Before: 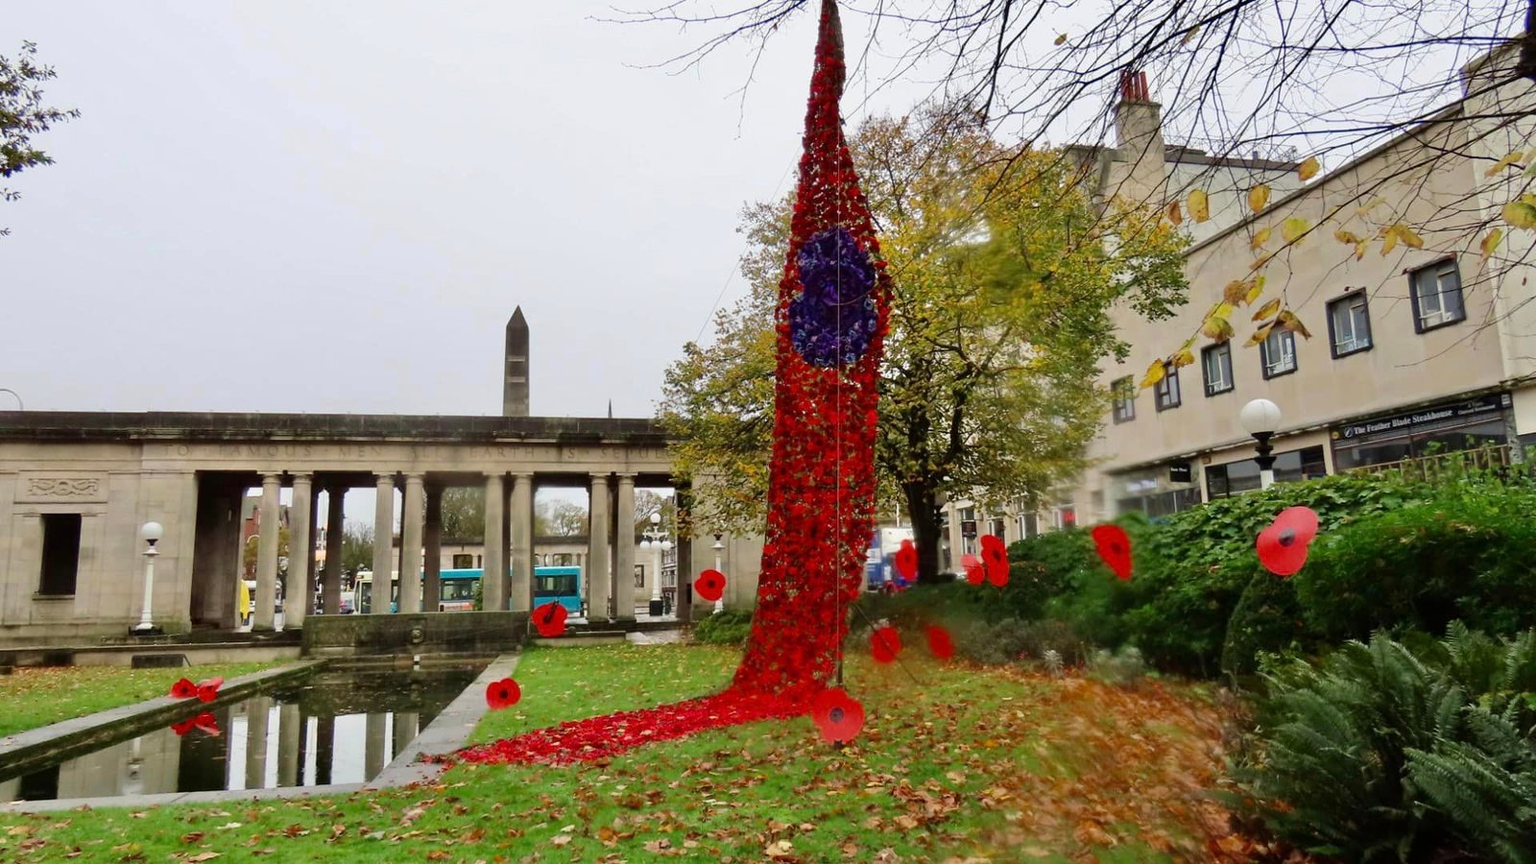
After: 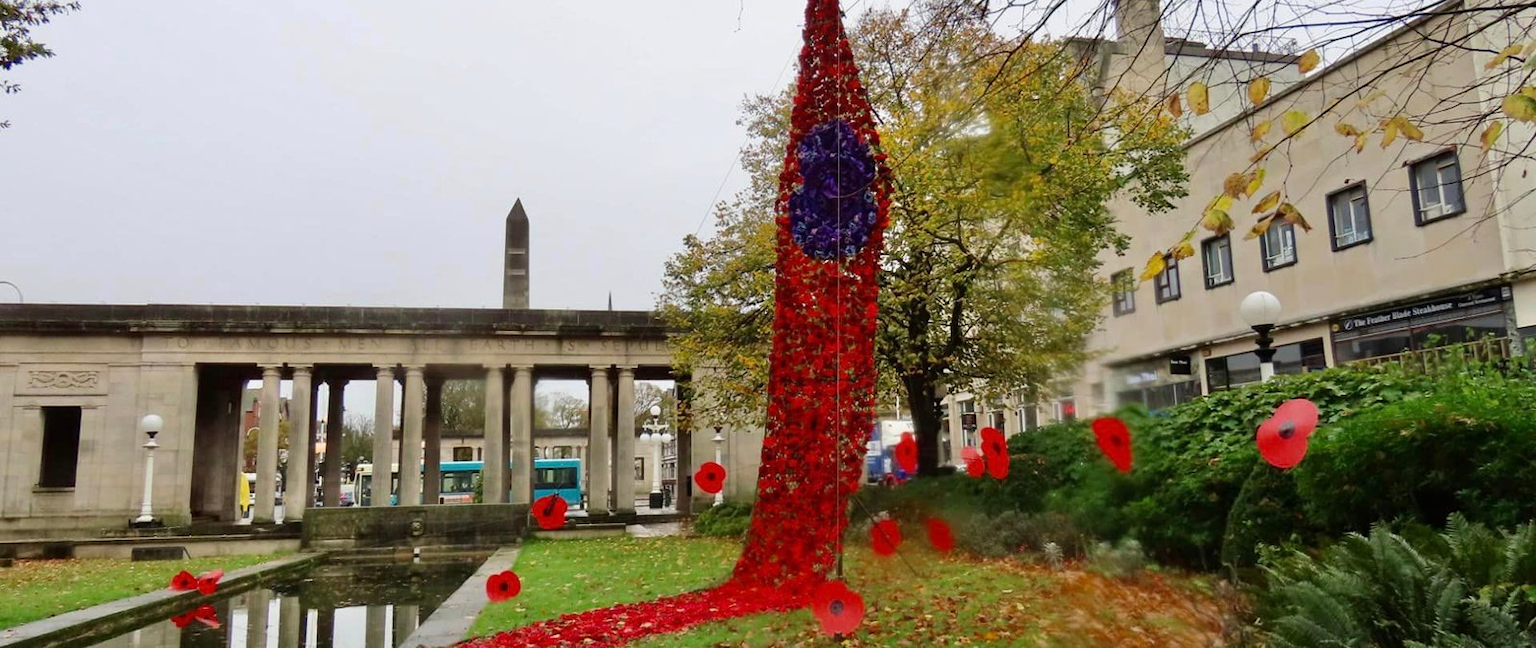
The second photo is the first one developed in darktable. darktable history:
bloom: size 13.65%, threshold 98.39%, strength 4.82%
crop and rotate: top 12.5%, bottom 12.5%
